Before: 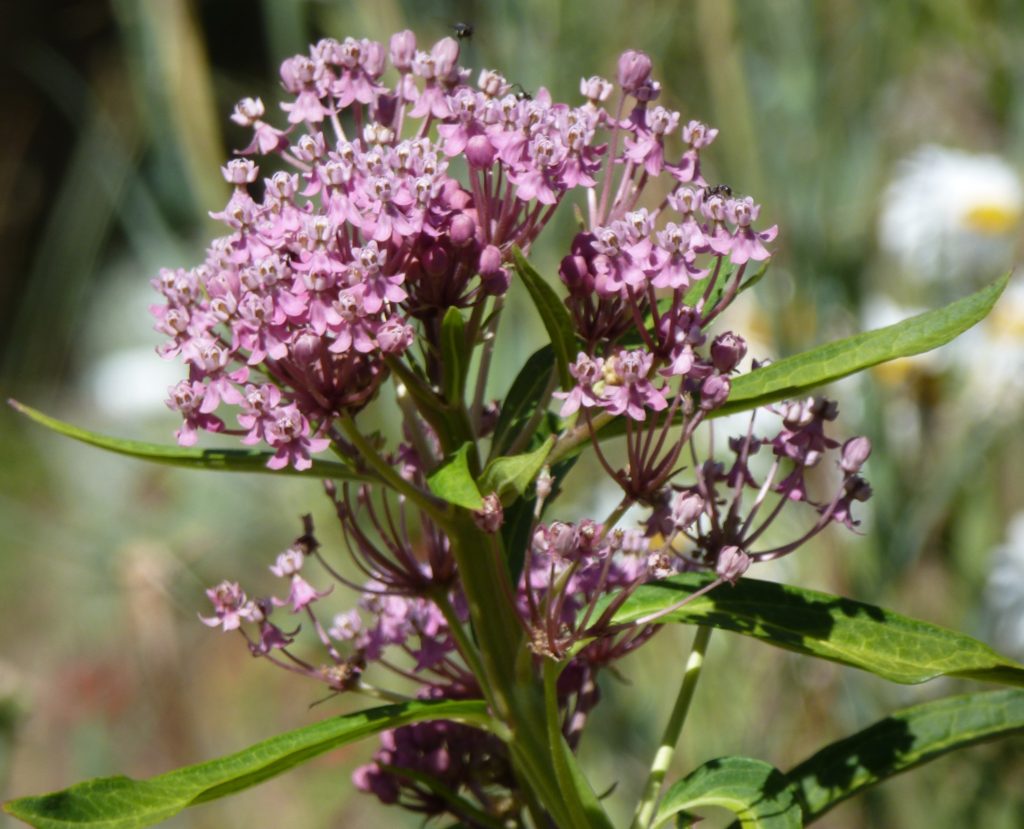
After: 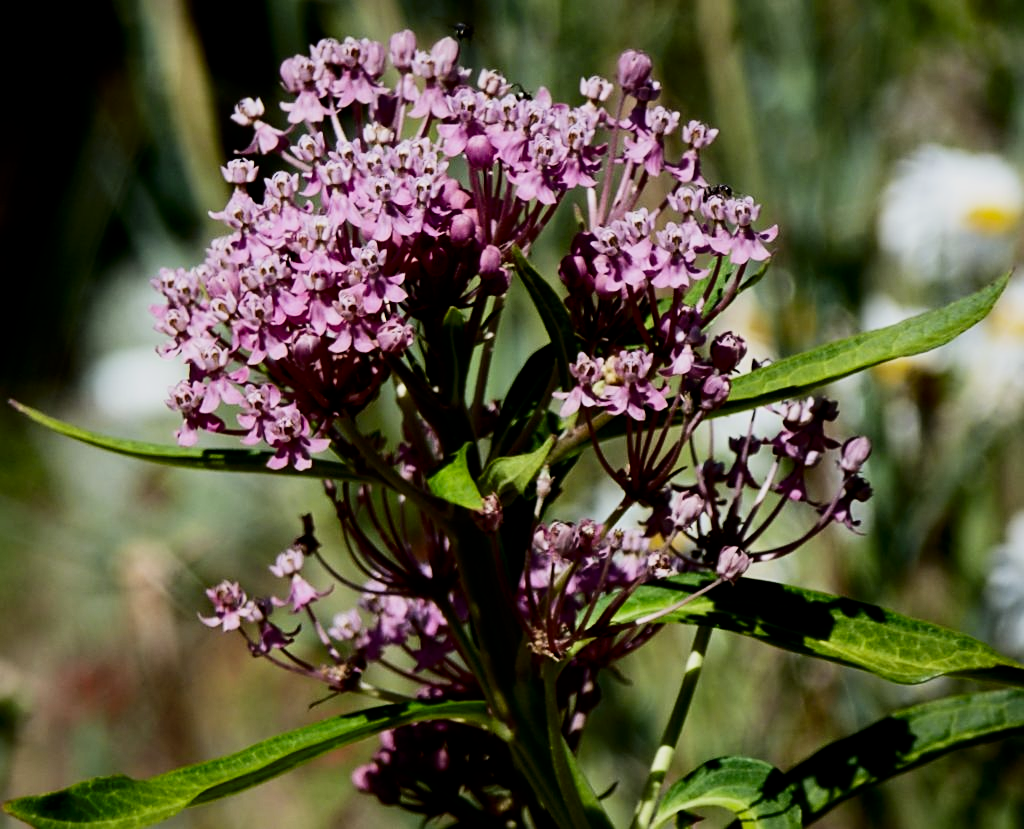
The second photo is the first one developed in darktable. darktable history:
exposure: black level correction 0.002, compensate exposure bias true, compensate highlight preservation false
levels: black 8.58%, levels [0, 0.499, 1]
filmic rgb: black relative exposure -5.01 EV, white relative exposure 4 EV, hardness 2.88, contrast 1.298
sharpen: on, module defaults
contrast brightness saturation: contrast 0.191, brightness -0.223, saturation 0.113
